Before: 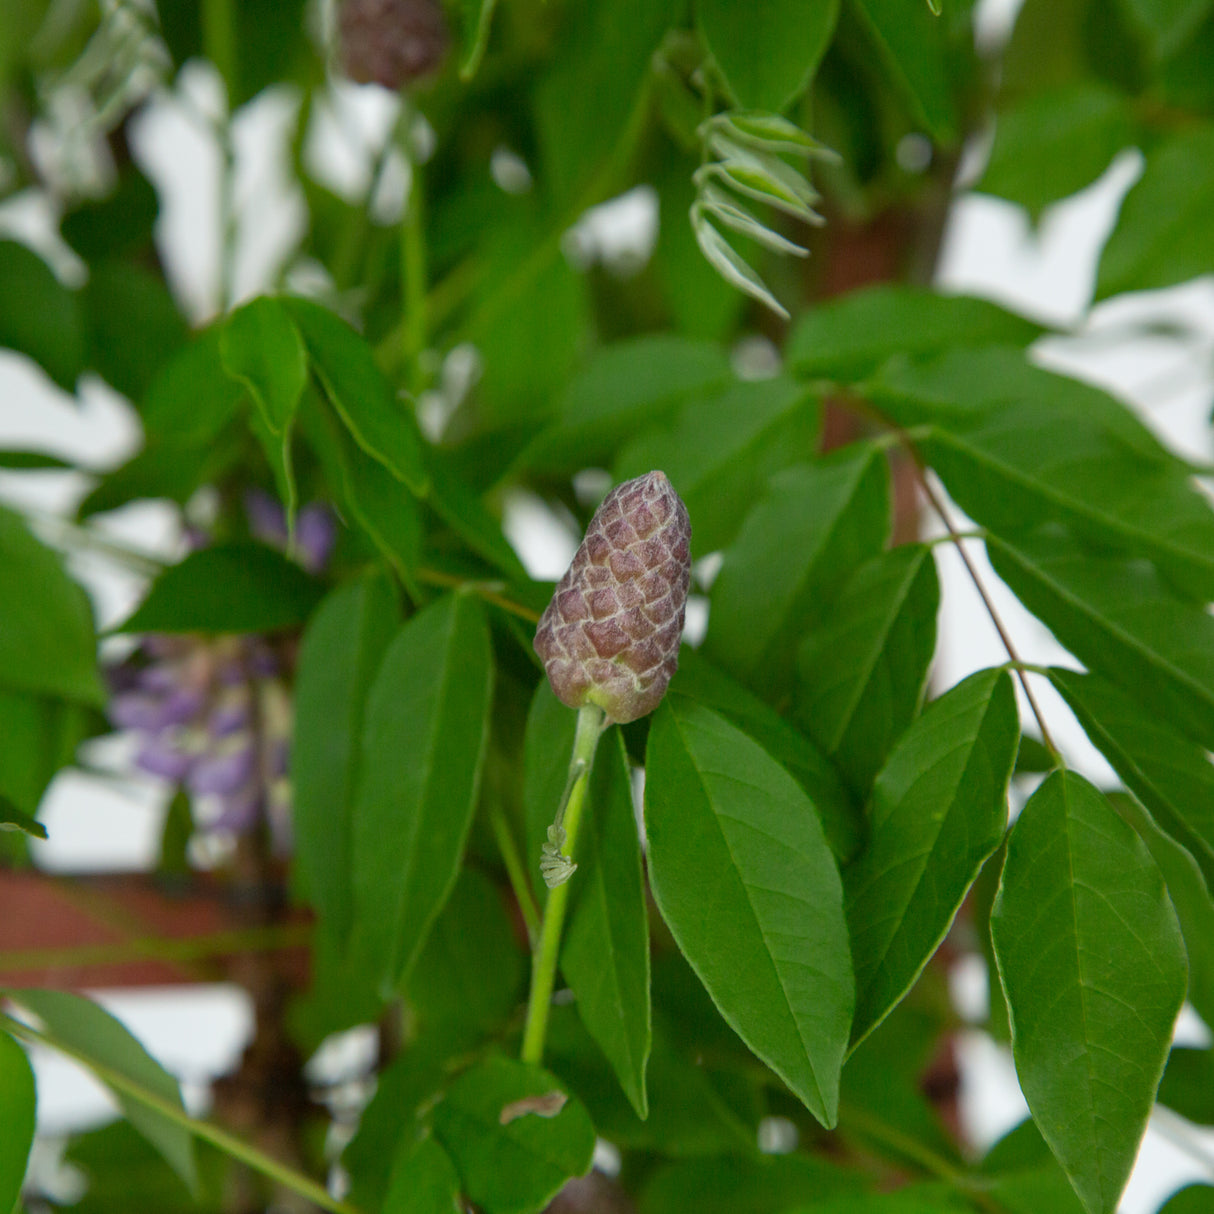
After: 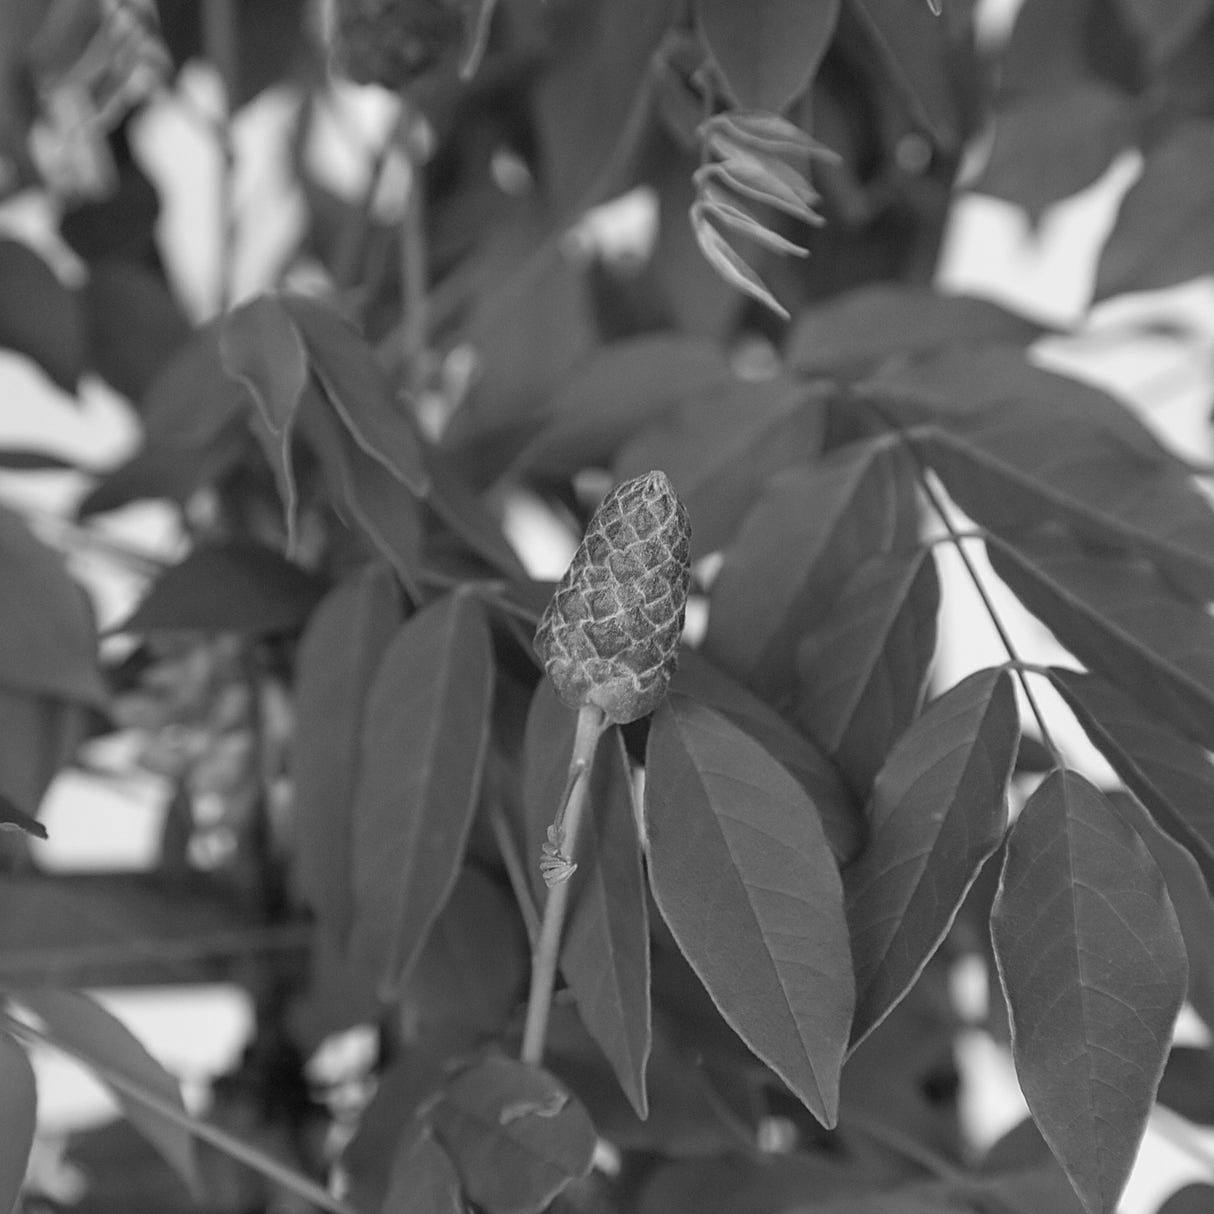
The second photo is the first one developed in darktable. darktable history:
monochrome: on, module defaults
sharpen: on, module defaults
